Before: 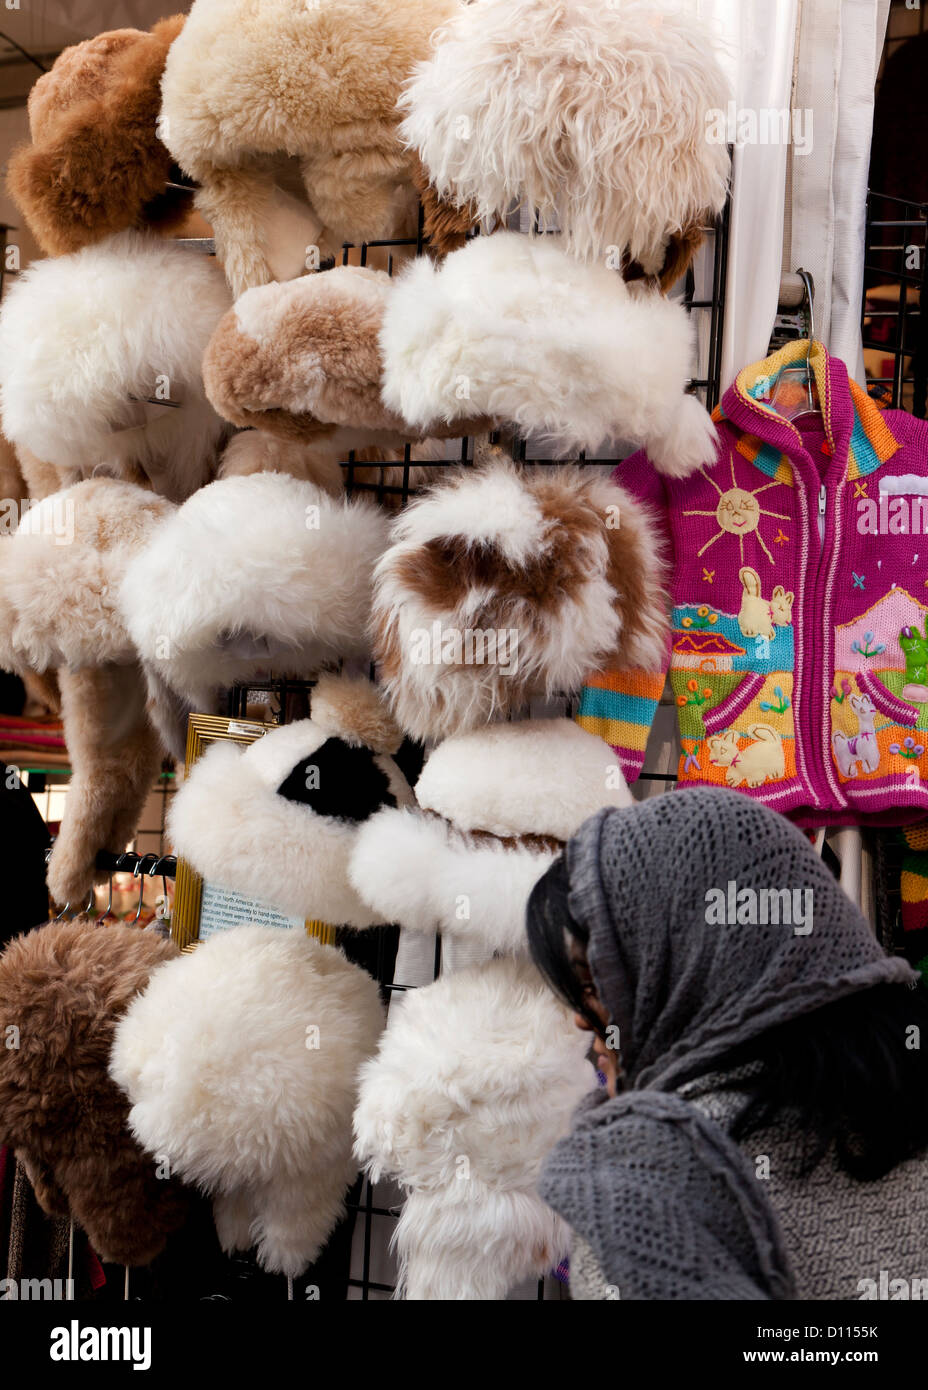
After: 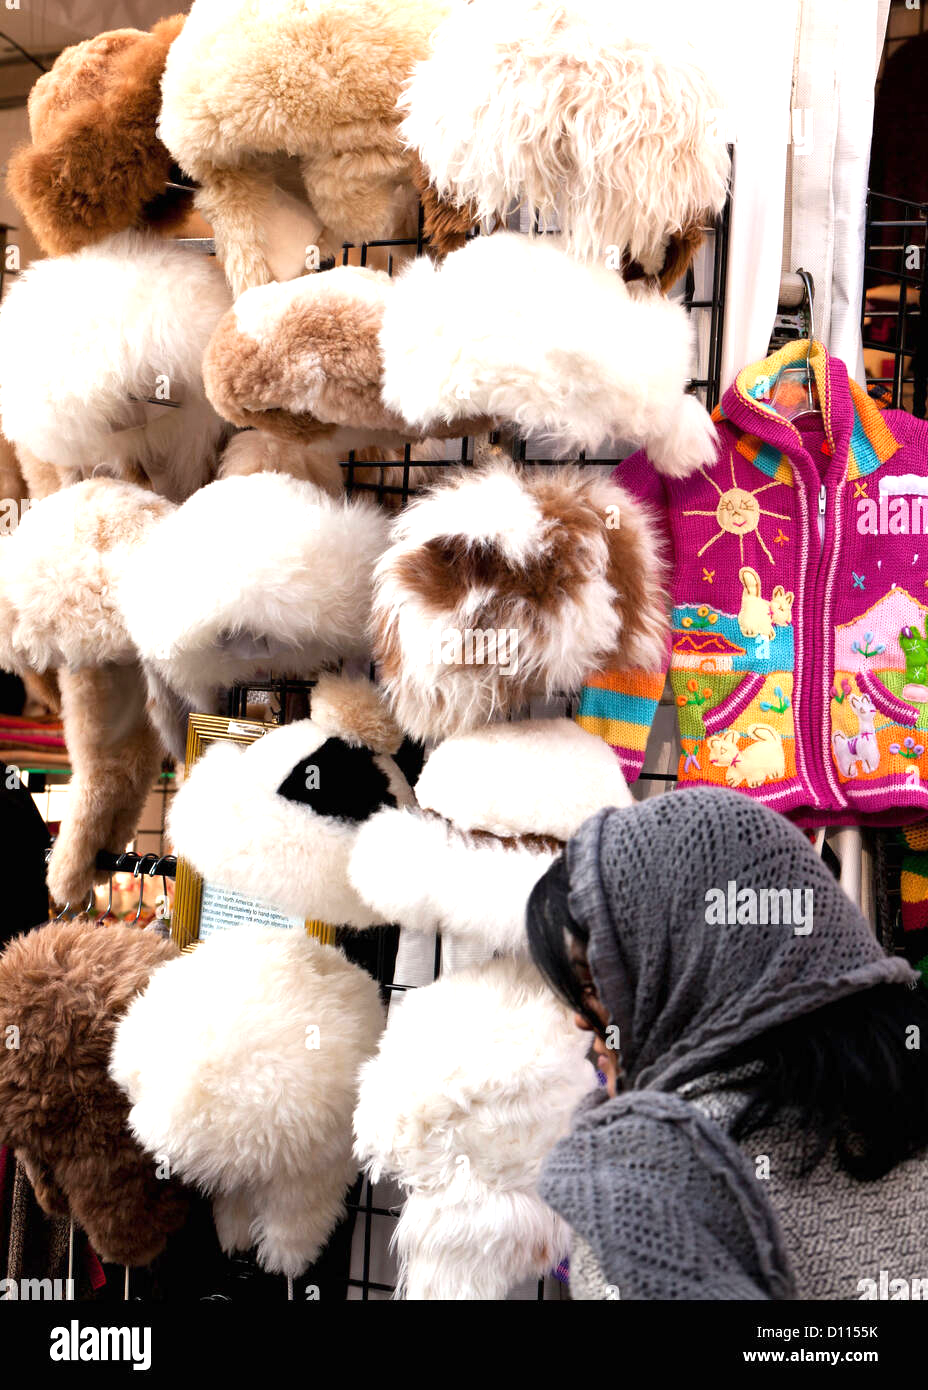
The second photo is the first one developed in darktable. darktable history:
exposure: black level correction 0, exposure 0.897 EV, compensate highlight preservation false
